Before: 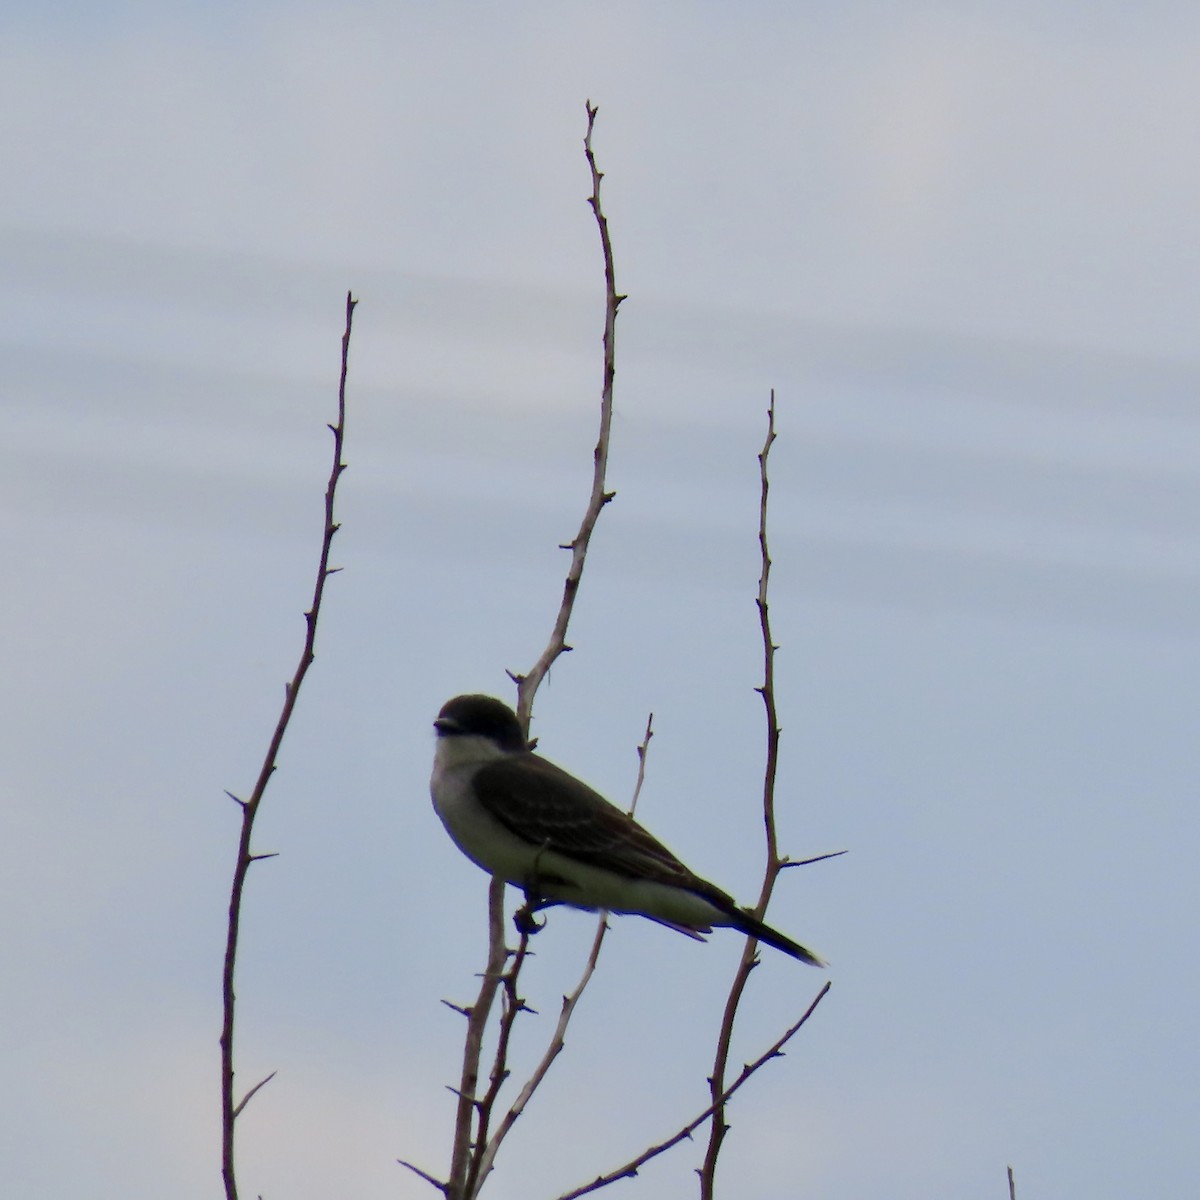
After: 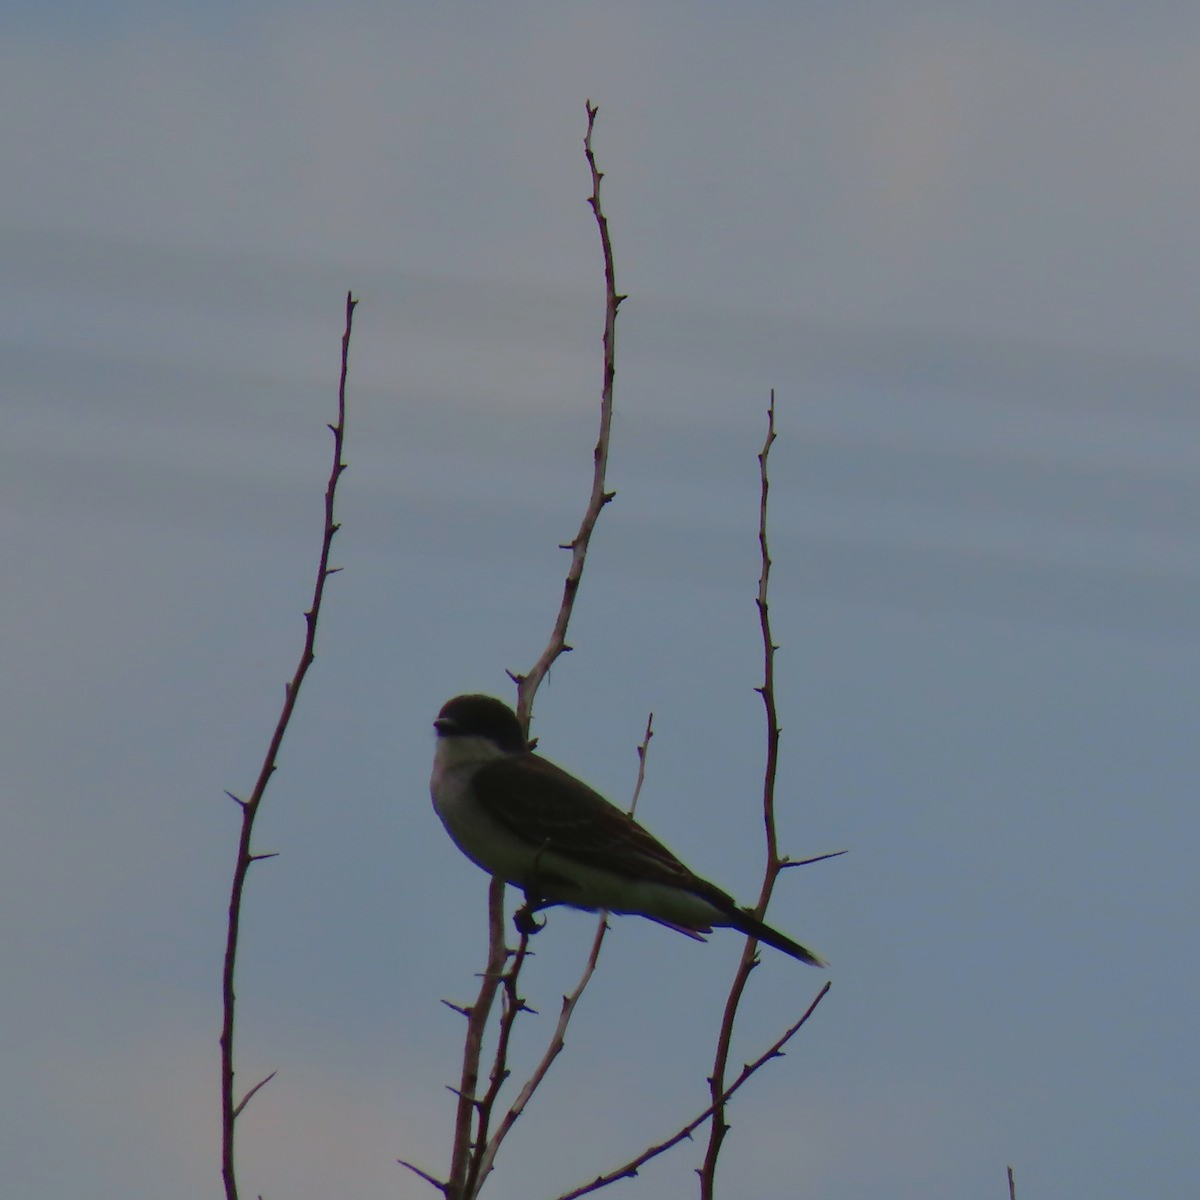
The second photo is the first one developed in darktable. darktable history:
exposure: black level correction -0.016, exposure -1.018 EV, compensate highlight preservation false
local contrast: mode bilateral grid, contrast 100, coarseness 100, detail 91%, midtone range 0.2
tone curve: curves: ch0 [(0, 0) (0.059, 0.027) (0.162, 0.125) (0.304, 0.279) (0.547, 0.532) (0.828, 0.815) (1, 0.983)]; ch1 [(0, 0) (0.23, 0.166) (0.34, 0.298) (0.371, 0.334) (0.435, 0.408) (0.477, 0.469) (0.499, 0.498) (0.529, 0.544) (0.559, 0.587) (0.743, 0.798) (1, 1)]; ch2 [(0, 0) (0.431, 0.414) (0.498, 0.503) (0.524, 0.531) (0.568, 0.567) (0.6, 0.597) (0.643, 0.631) (0.74, 0.721) (1, 1)], color space Lab, independent channels, preserve colors none
